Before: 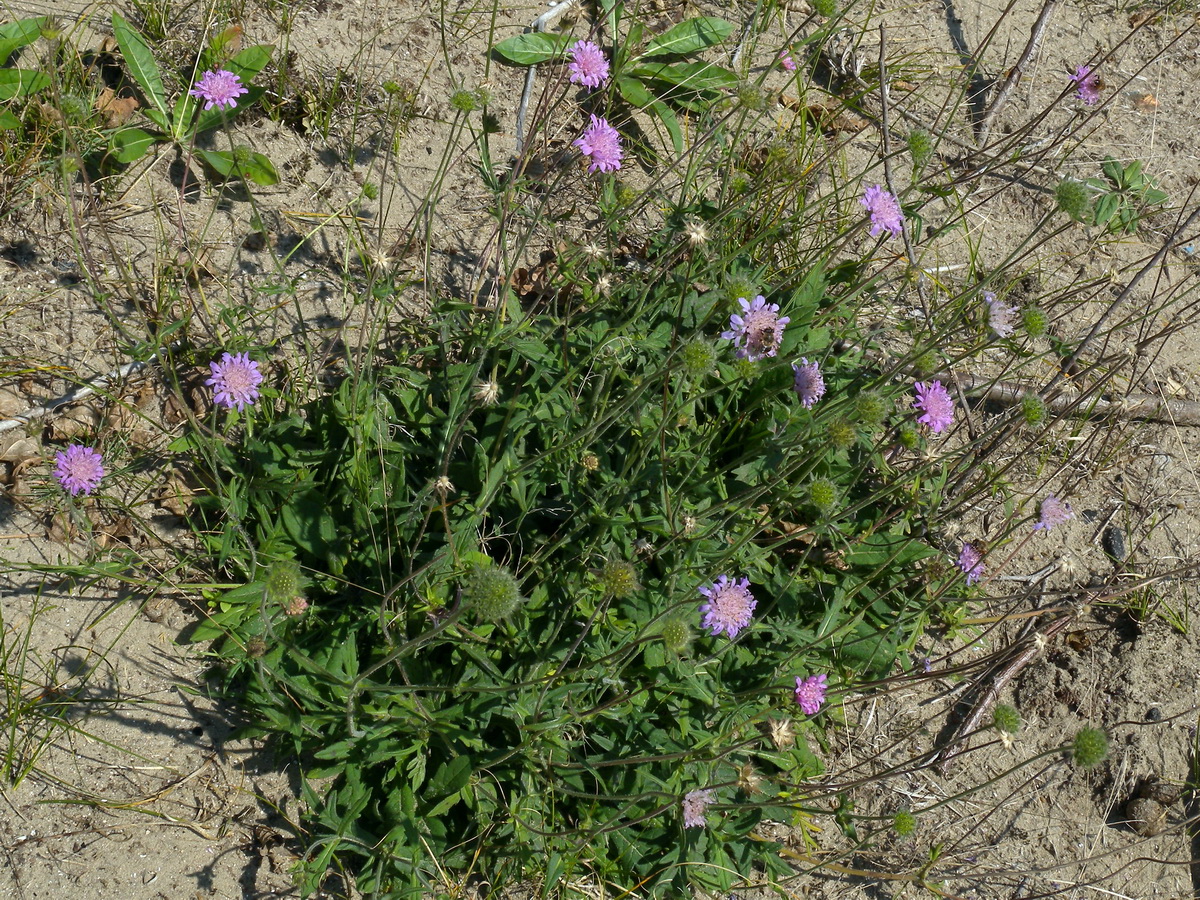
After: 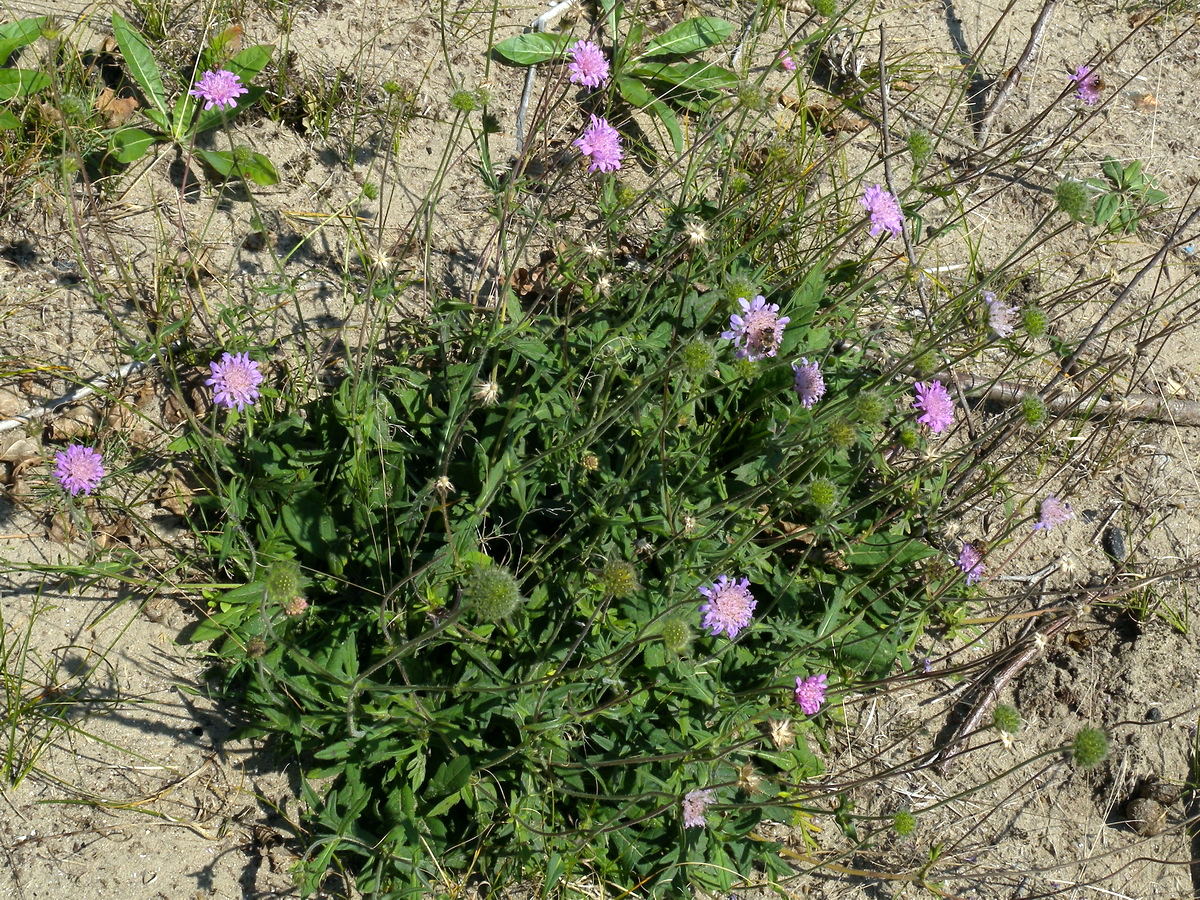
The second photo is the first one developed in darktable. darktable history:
tone equalizer: -8 EV -0.449 EV, -7 EV -0.401 EV, -6 EV -0.372 EV, -5 EV -0.187 EV, -3 EV 0.213 EV, -2 EV 0.328 EV, -1 EV 0.406 EV, +0 EV 0.438 EV
